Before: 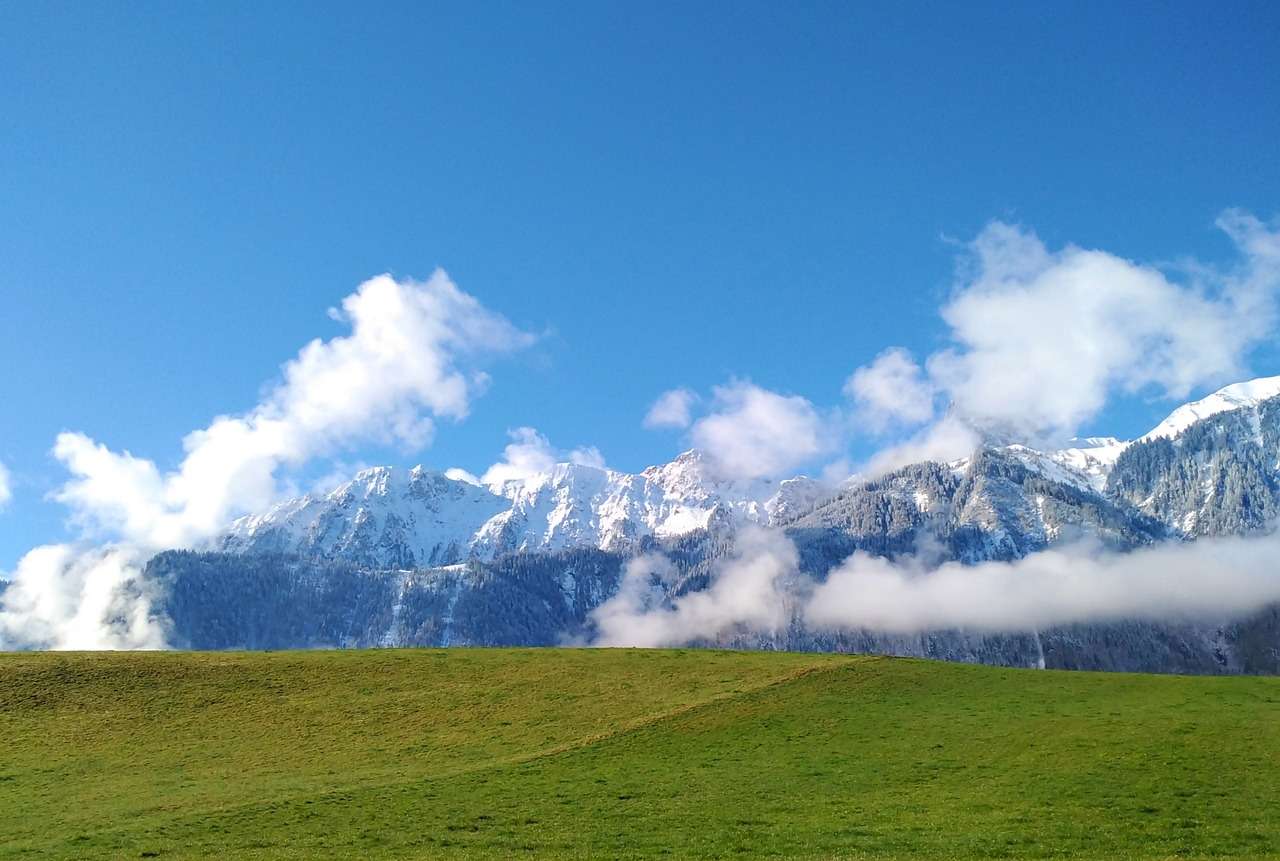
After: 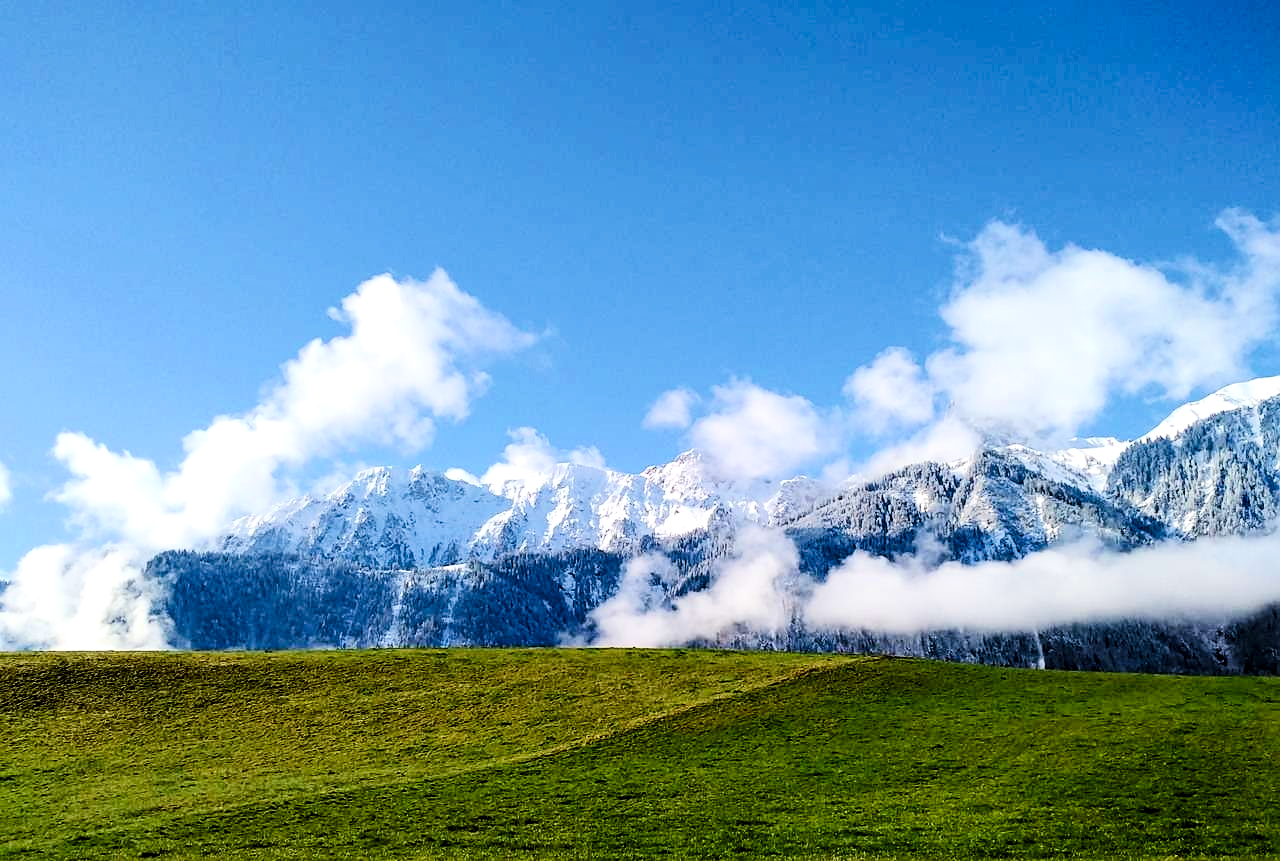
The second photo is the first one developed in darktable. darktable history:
sharpen: amount 0.2
levels: levels [0.031, 0.5, 0.969]
local contrast: highlights 100%, shadows 100%, detail 120%, midtone range 0.2
tone equalizer: -8 EV -1.08 EV, -7 EV -1.01 EV, -6 EV -0.867 EV, -5 EV -0.578 EV, -3 EV 0.578 EV, -2 EV 0.867 EV, -1 EV 1.01 EV, +0 EV 1.08 EV, edges refinement/feathering 500, mask exposure compensation -1.57 EV, preserve details no
contrast brightness saturation: contrast 0.19, brightness -0.11, saturation 0.21
filmic rgb: black relative exposure -7.65 EV, white relative exposure 4.56 EV, hardness 3.61
white balance: red 1, blue 1
